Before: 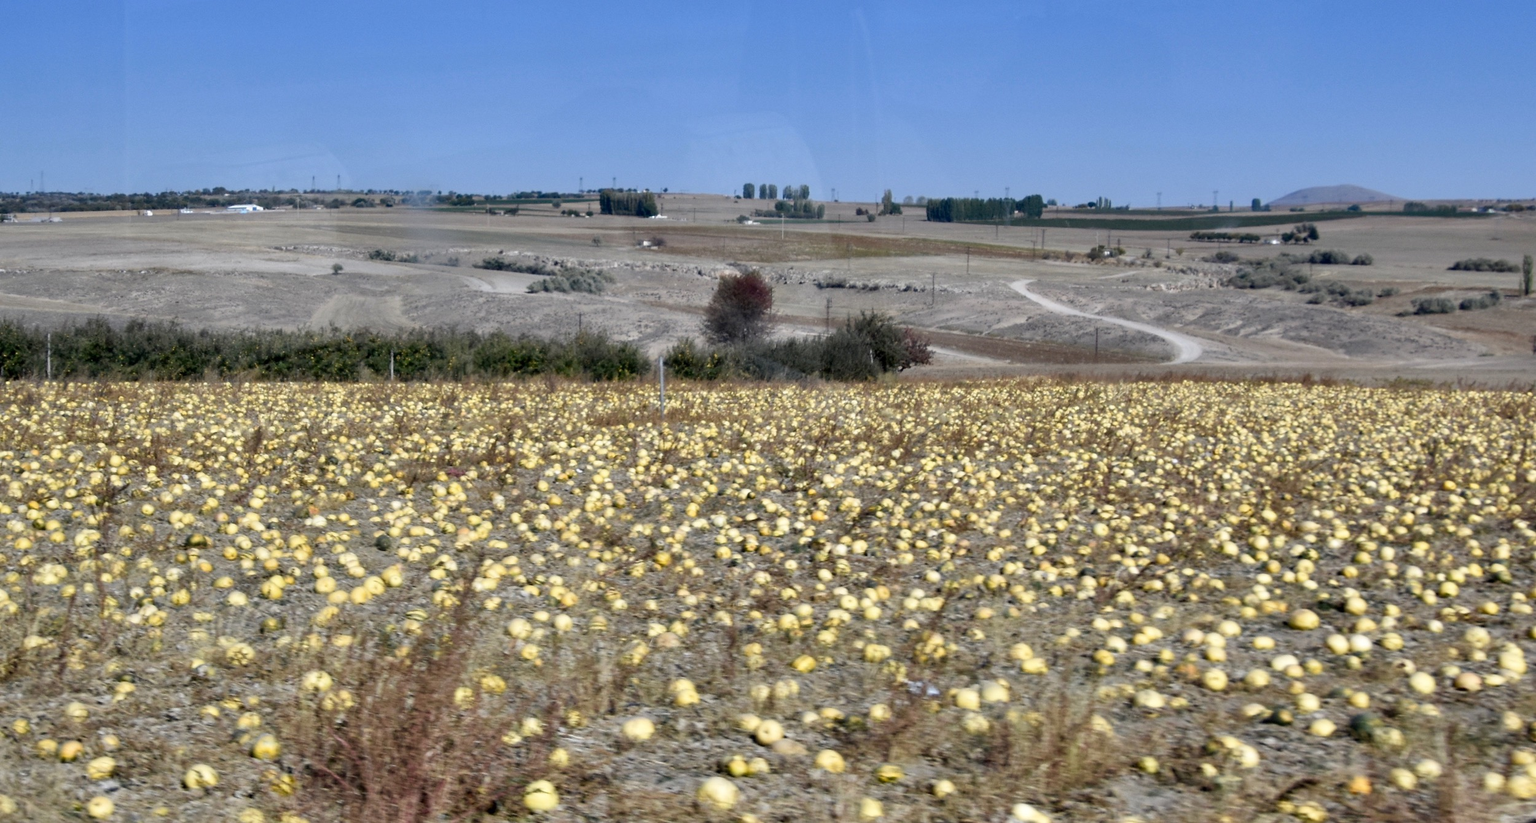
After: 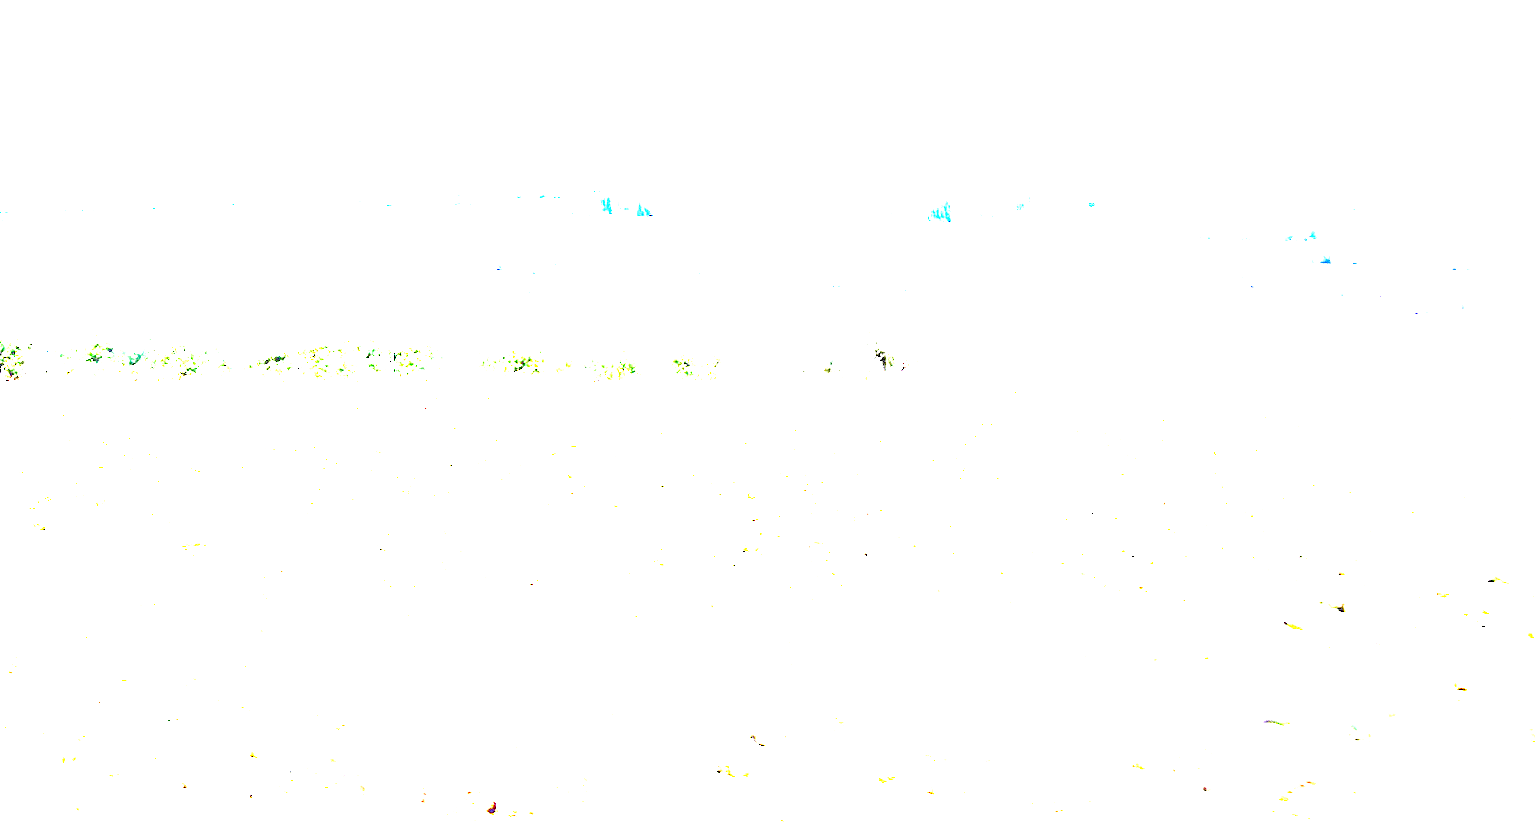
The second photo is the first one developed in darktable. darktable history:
exposure: exposure 7.951 EV, compensate highlight preservation false
